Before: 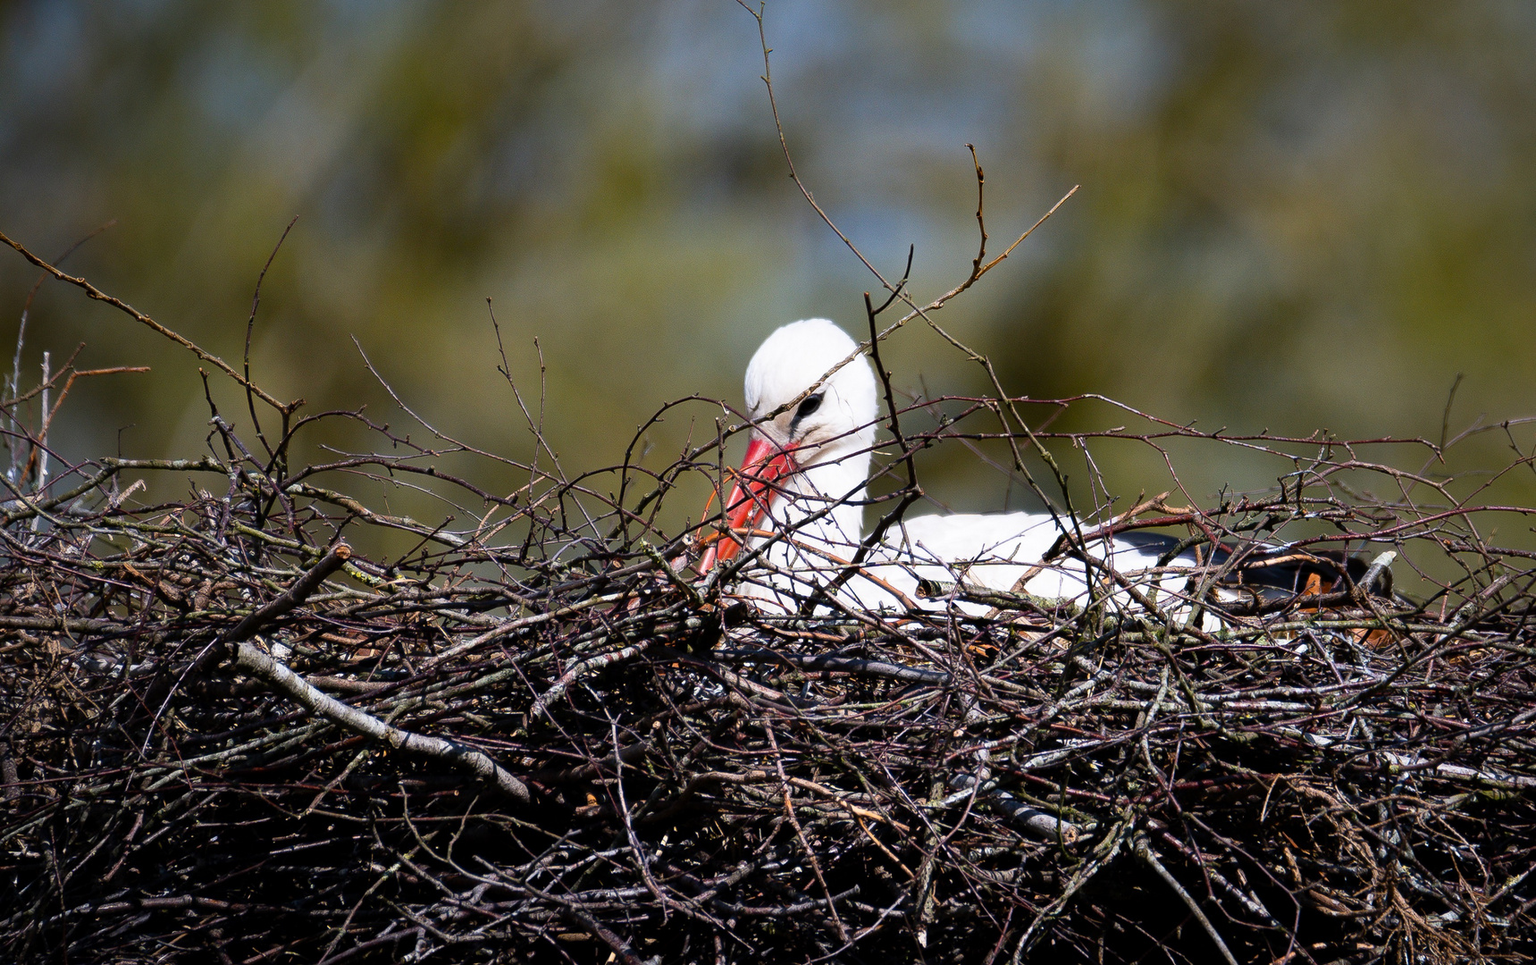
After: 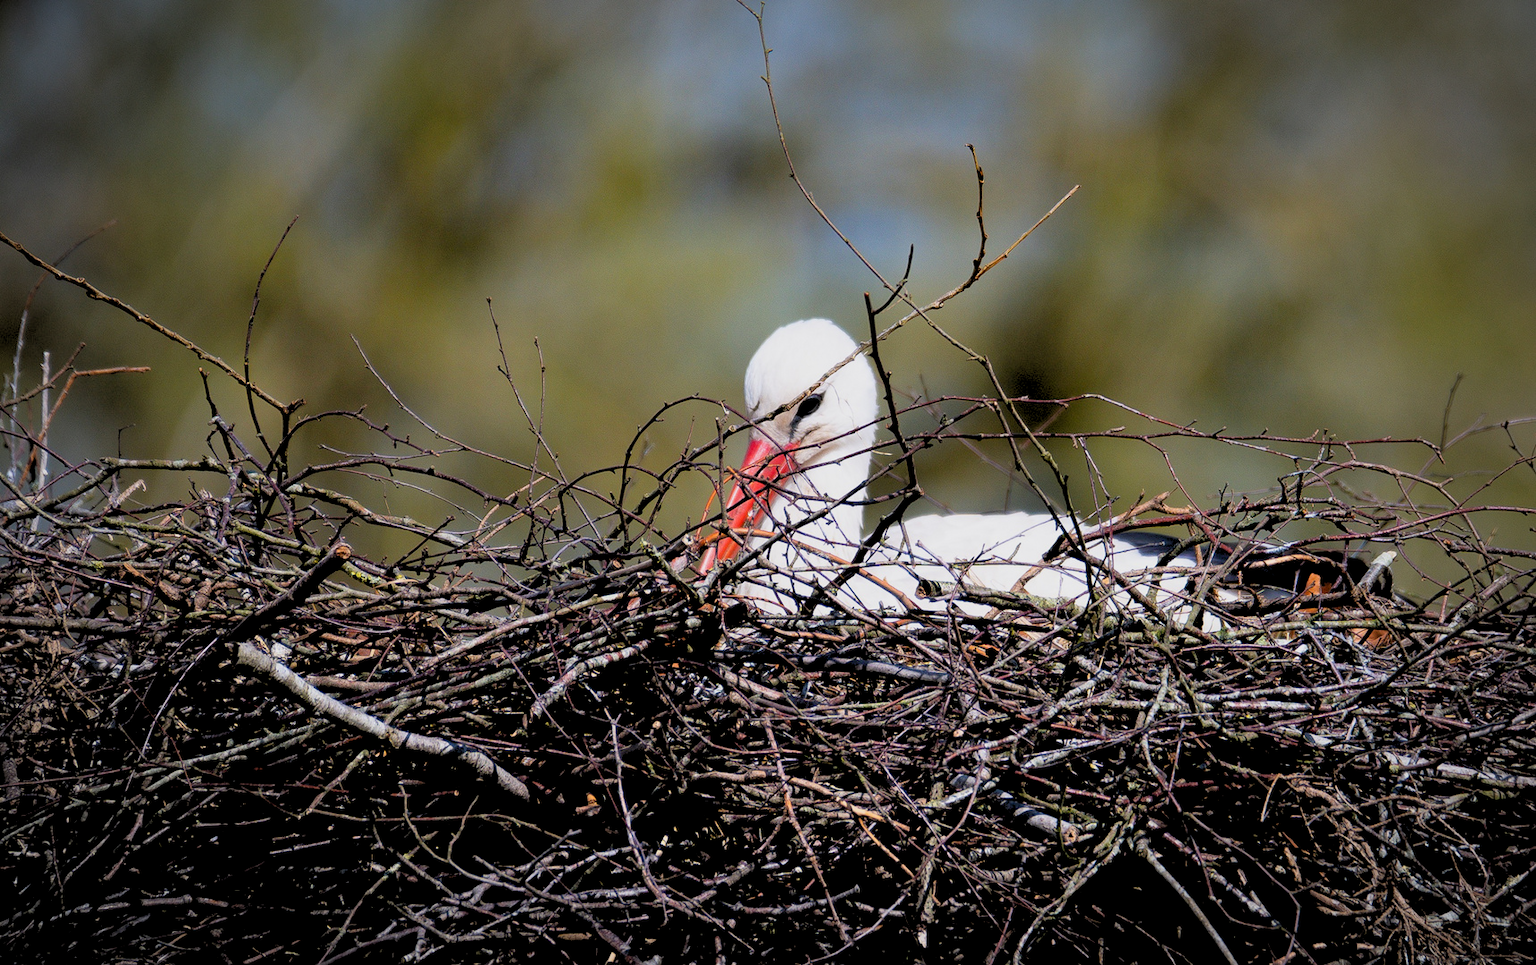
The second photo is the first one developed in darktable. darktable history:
vignetting: fall-off radius 70%, automatic ratio true
rgb levels: preserve colors sum RGB, levels [[0.038, 0.433, 0.934], [0, 0.5, 1], [0, 0.5, 1]]
